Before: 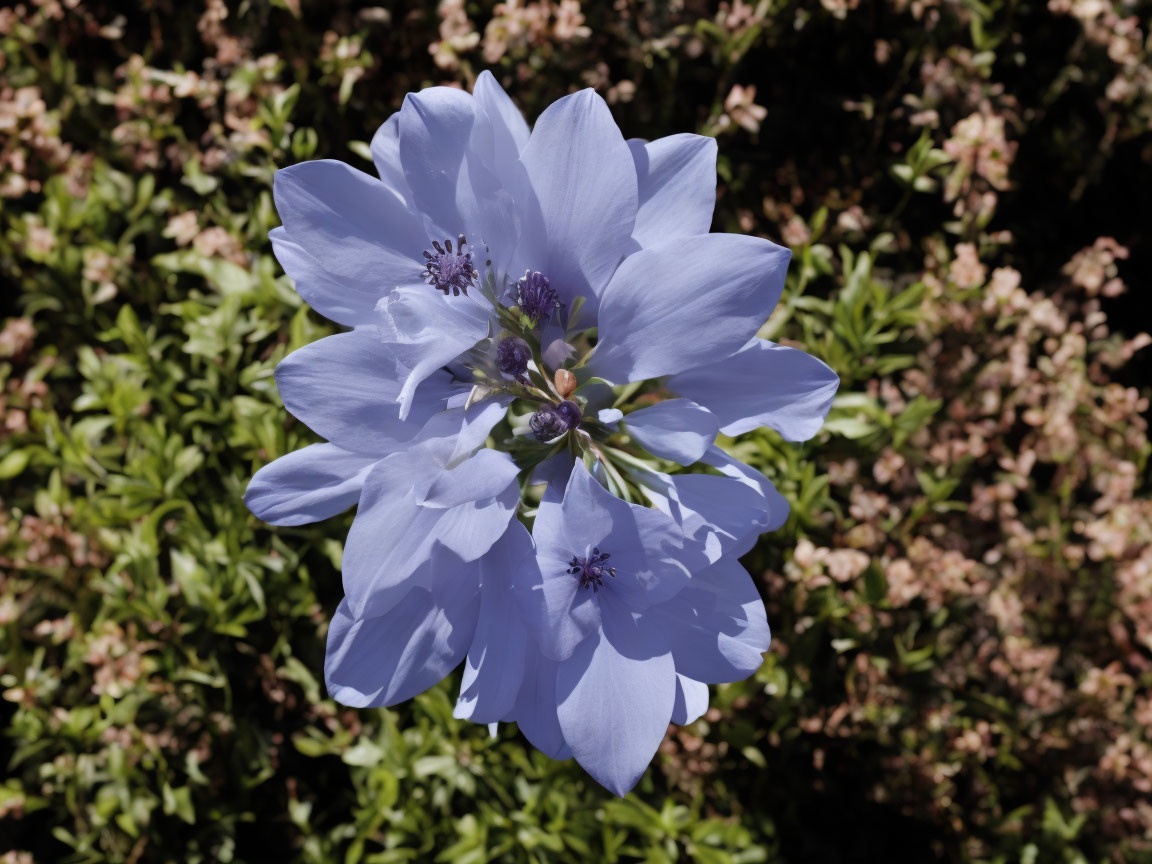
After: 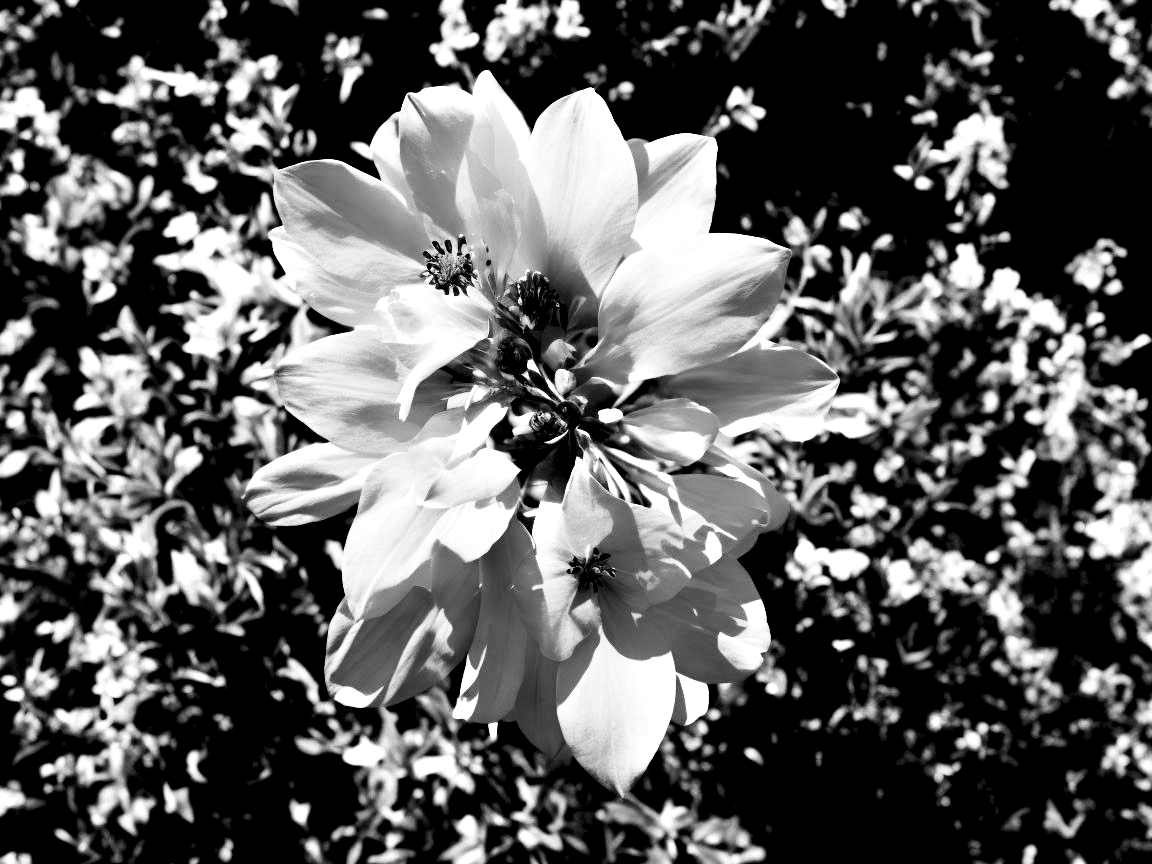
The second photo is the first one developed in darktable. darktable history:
contrast brightness saturation: contrast 0.4, brightness 0.1, saturation 0.21
white balance: red 0.954, blue 1.079
exposure: exposure 0.6 EV, compensate highlight preservation false
monochrome: a -35.87, b 49.73, size 1.7
color balance rgb: perceptual saturation grading › global saturation 10%
levels: levels [0.182, 0.542, 0.902]
